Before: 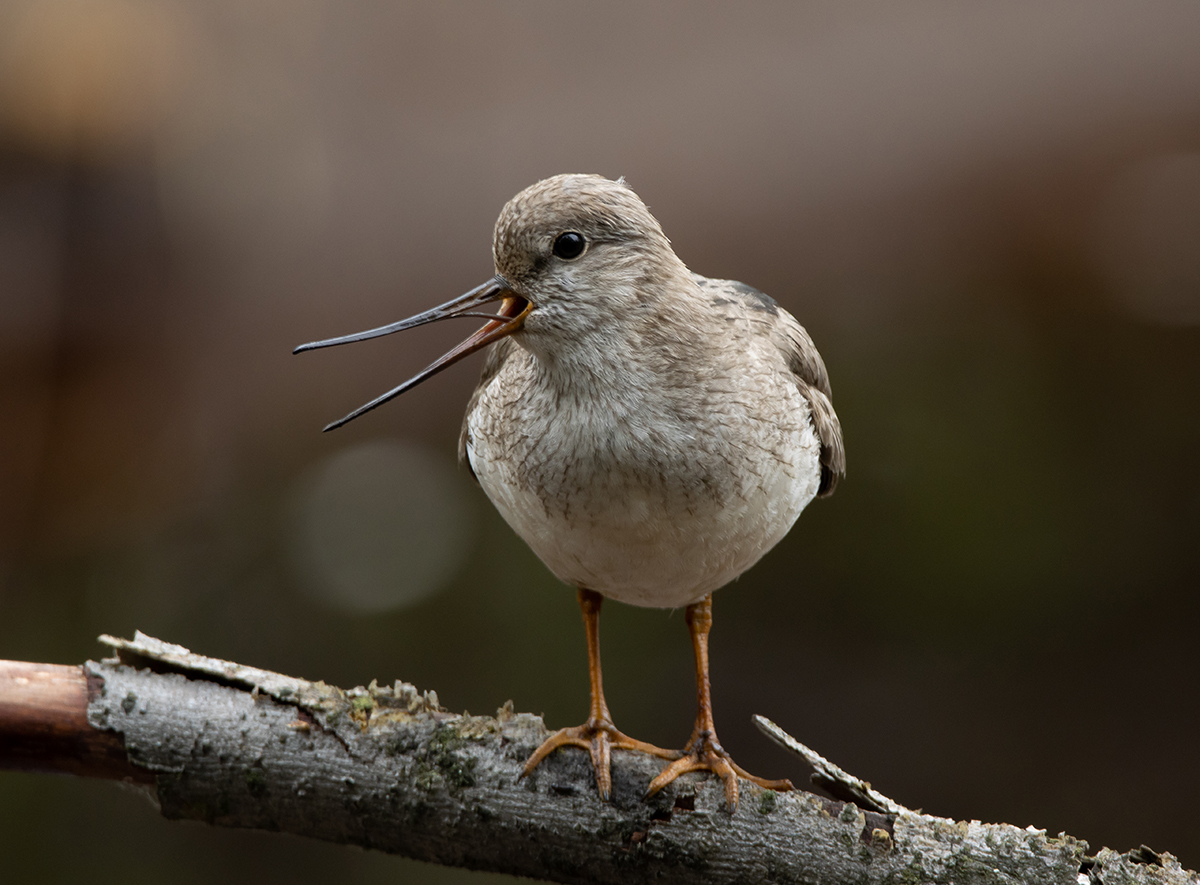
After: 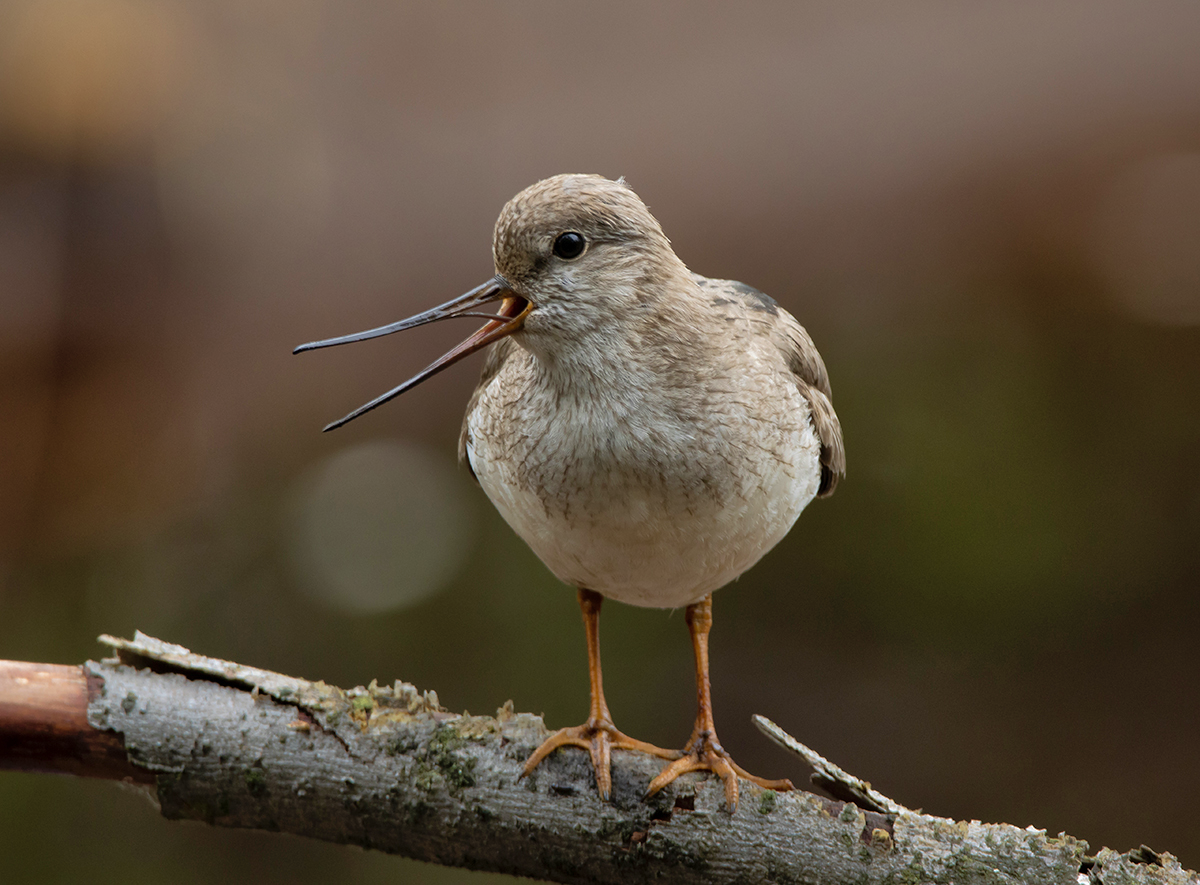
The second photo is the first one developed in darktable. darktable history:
shadows and highlights: on, module defaults
velvia: on, module defaults
